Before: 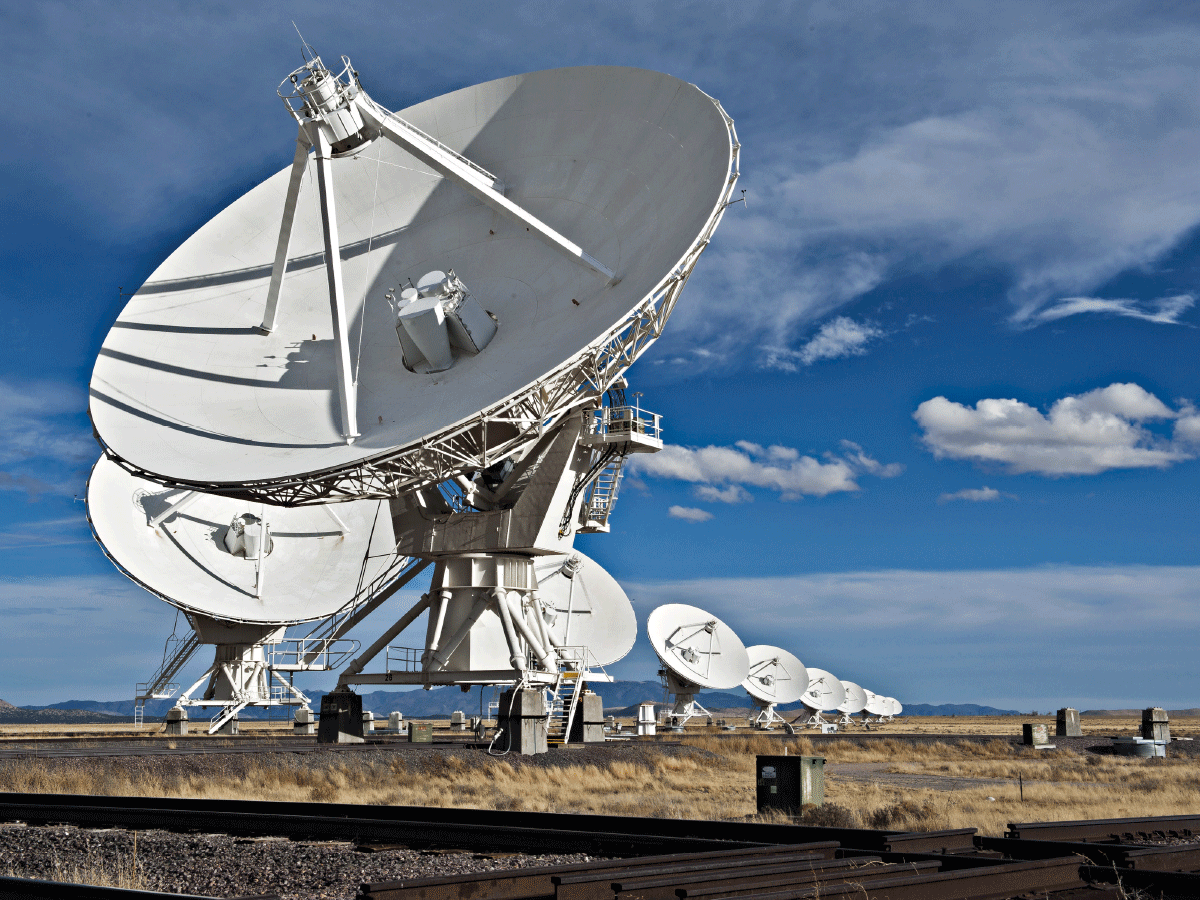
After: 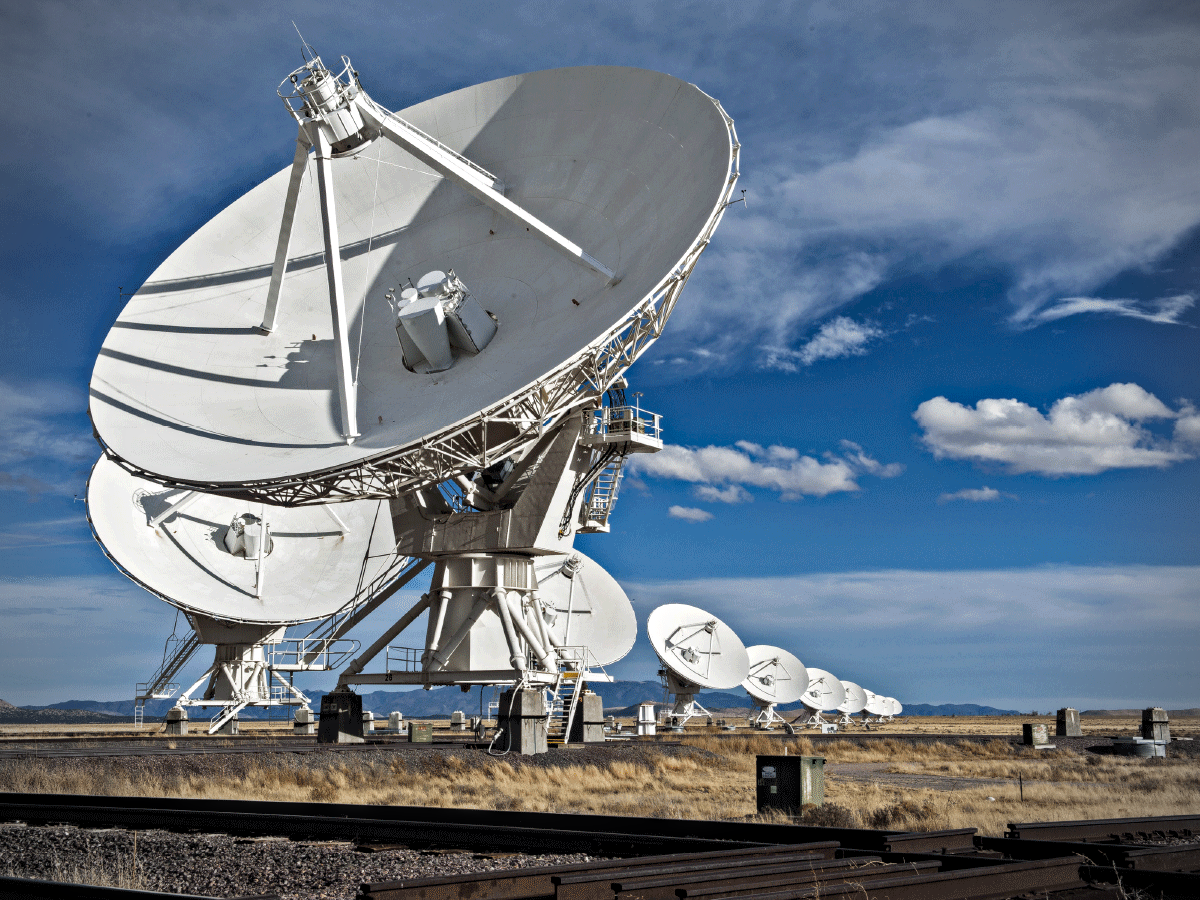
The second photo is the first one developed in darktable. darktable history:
vignetting: unbound false
white balance: emerald 1
local contrast: on, module defaults
